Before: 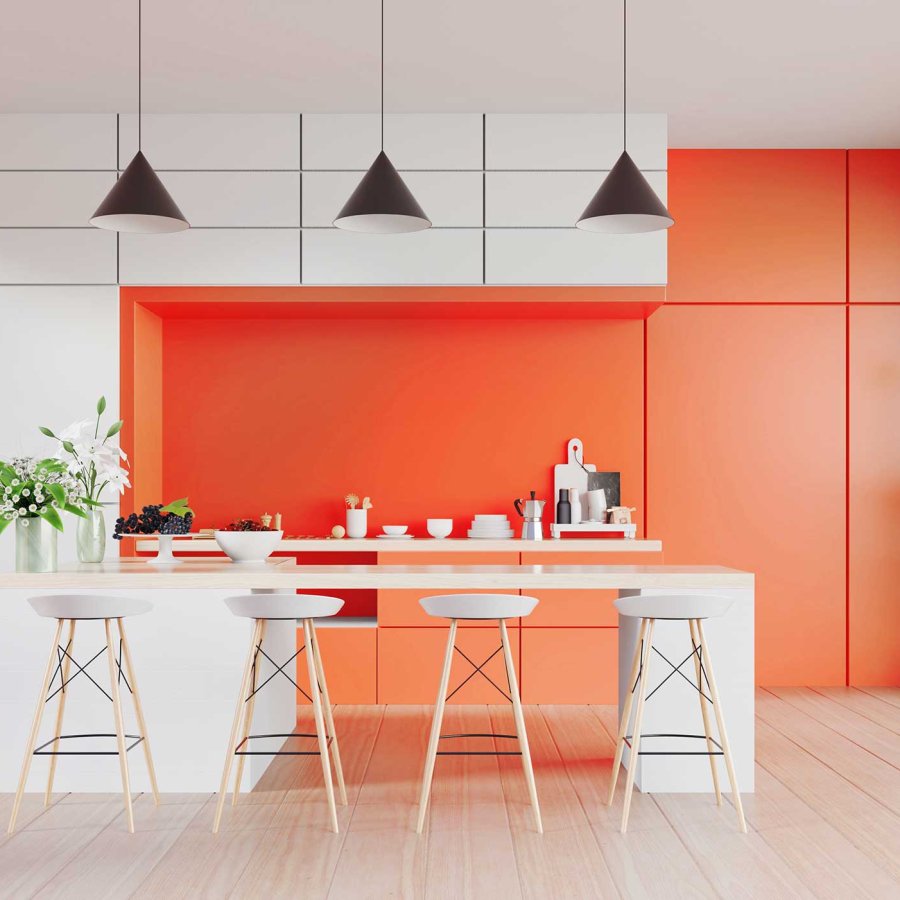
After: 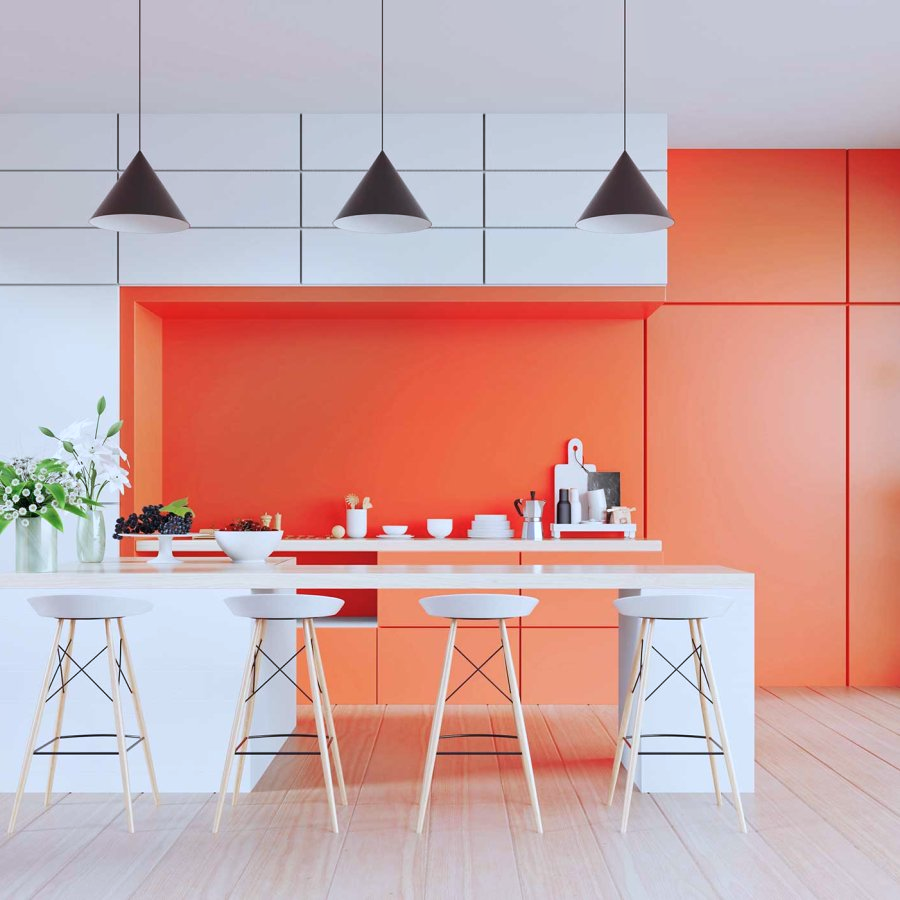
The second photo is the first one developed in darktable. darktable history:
tone equalizer: on, module defaults
color calibration: x 0.37, y 0.382, temperature 4318.61 K
